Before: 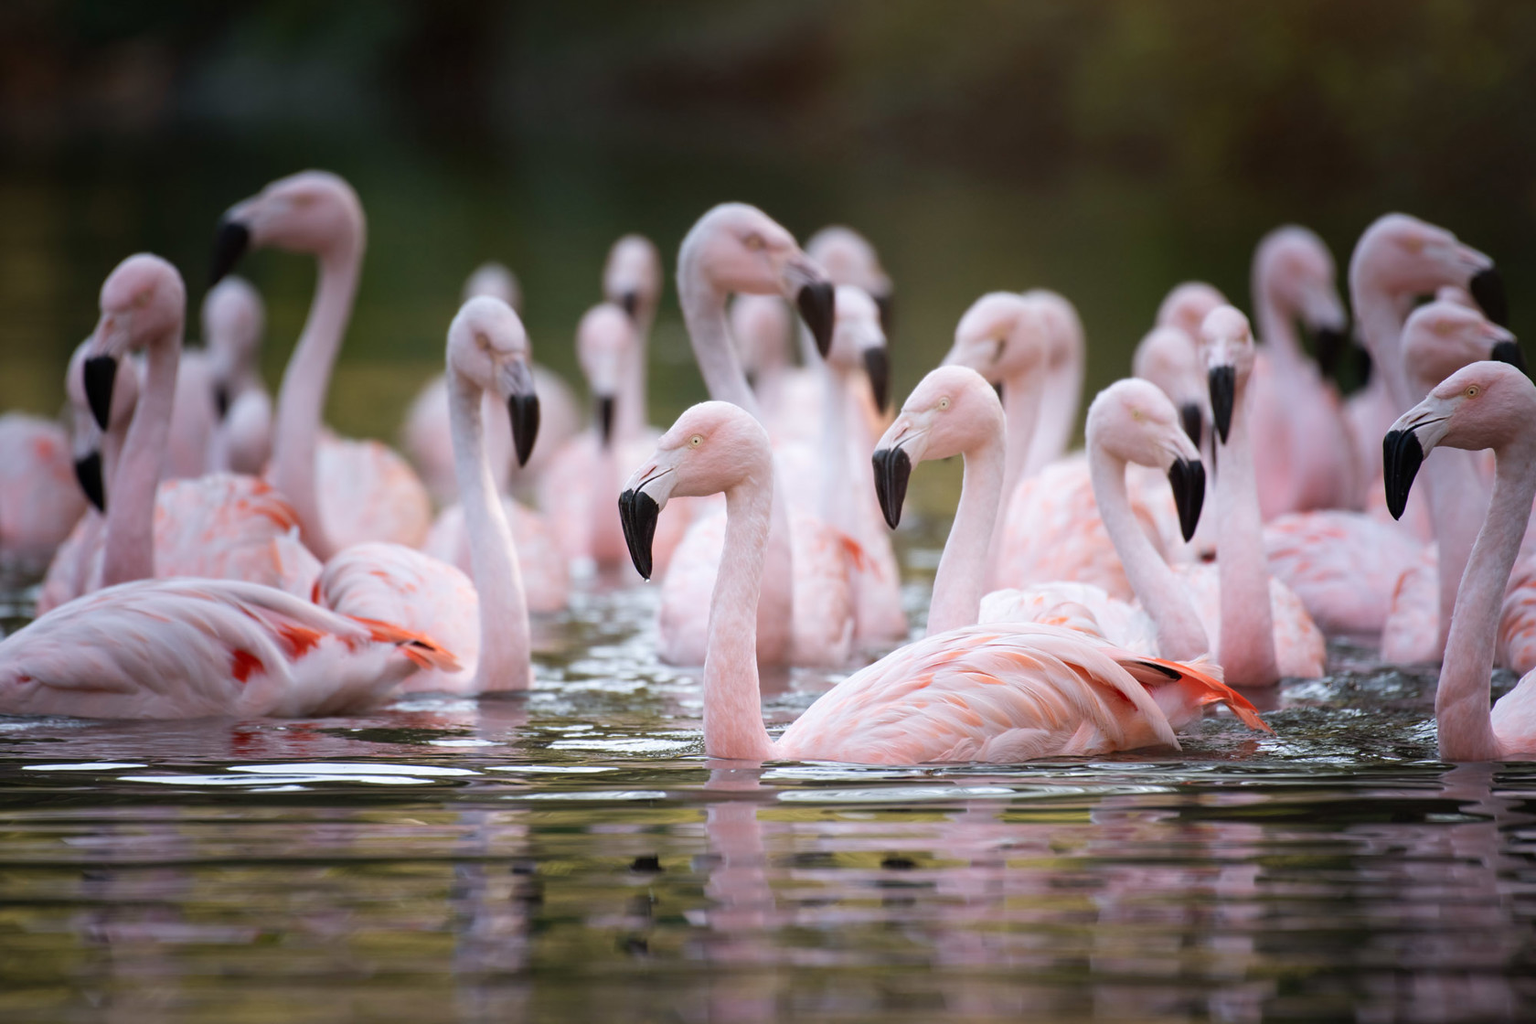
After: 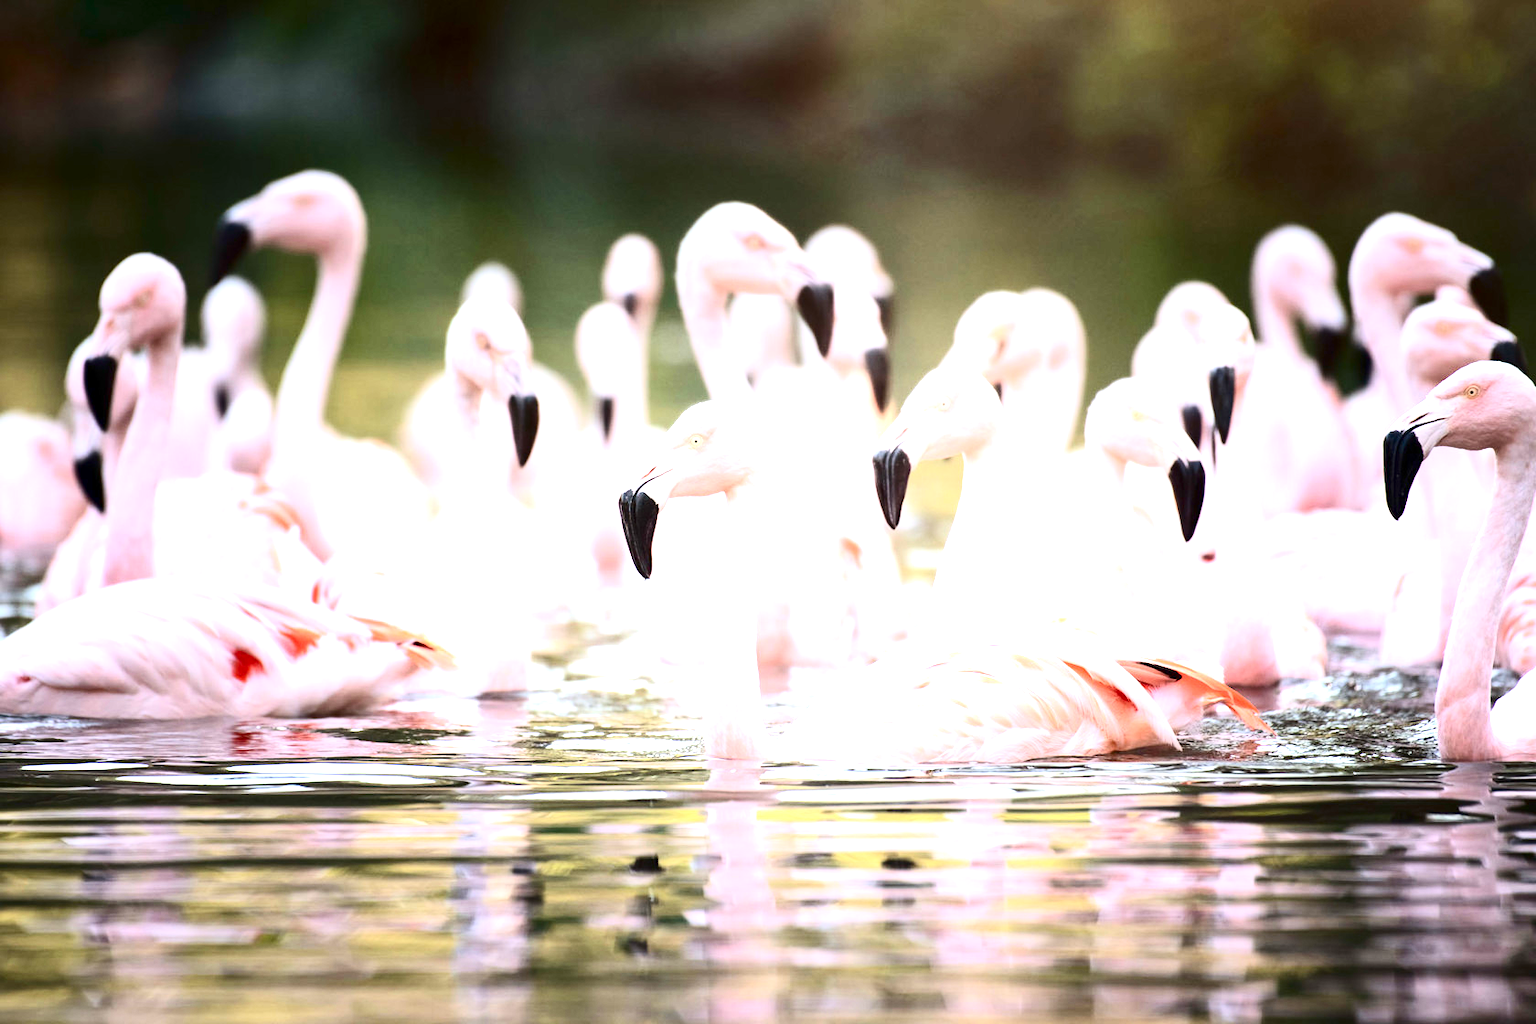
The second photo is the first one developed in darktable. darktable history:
contrast brightness saturation: contrast 0.293
exposure: black level correction 0.001, exposure 1.856 EV, compensate highlight preservation false
